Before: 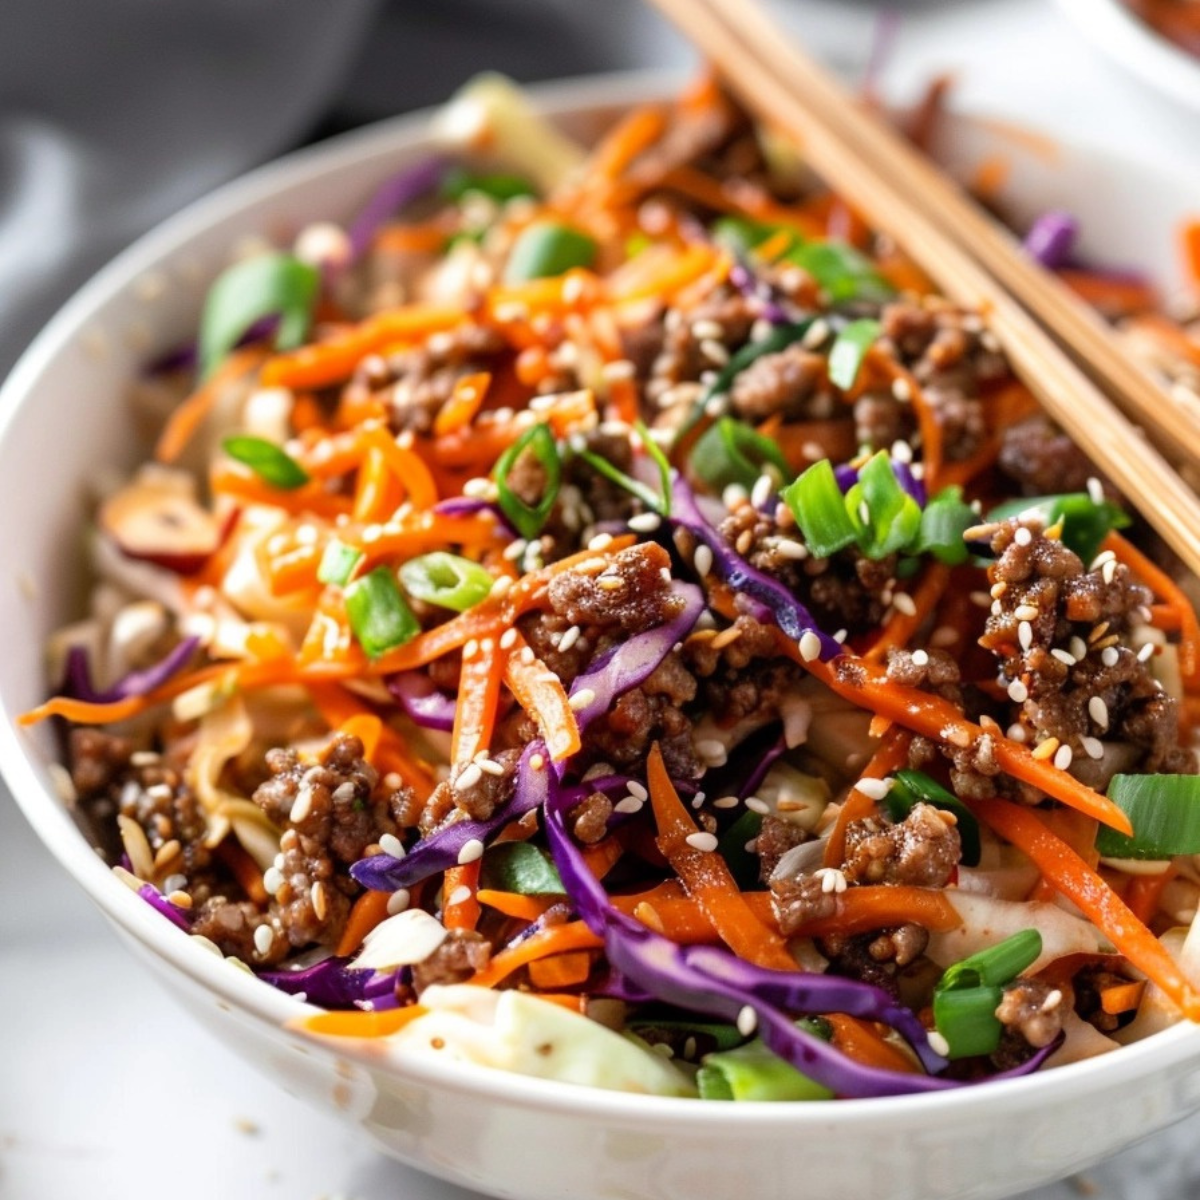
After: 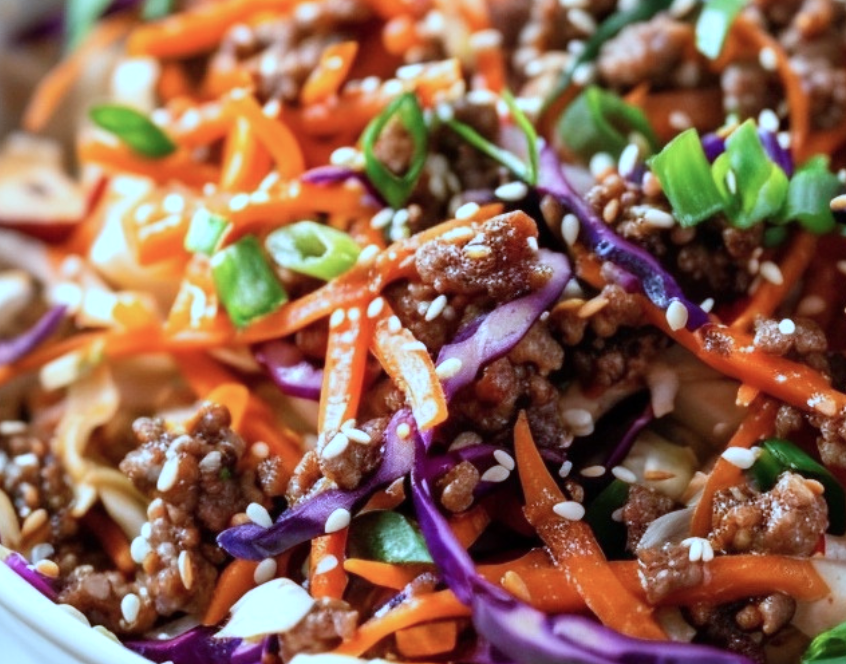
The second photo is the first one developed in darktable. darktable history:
crop: left 11.123%, top 27.61%, right 18.3%, bottom 17.034%
color correction: highlights a* -9.35, highlights b* -23.15
